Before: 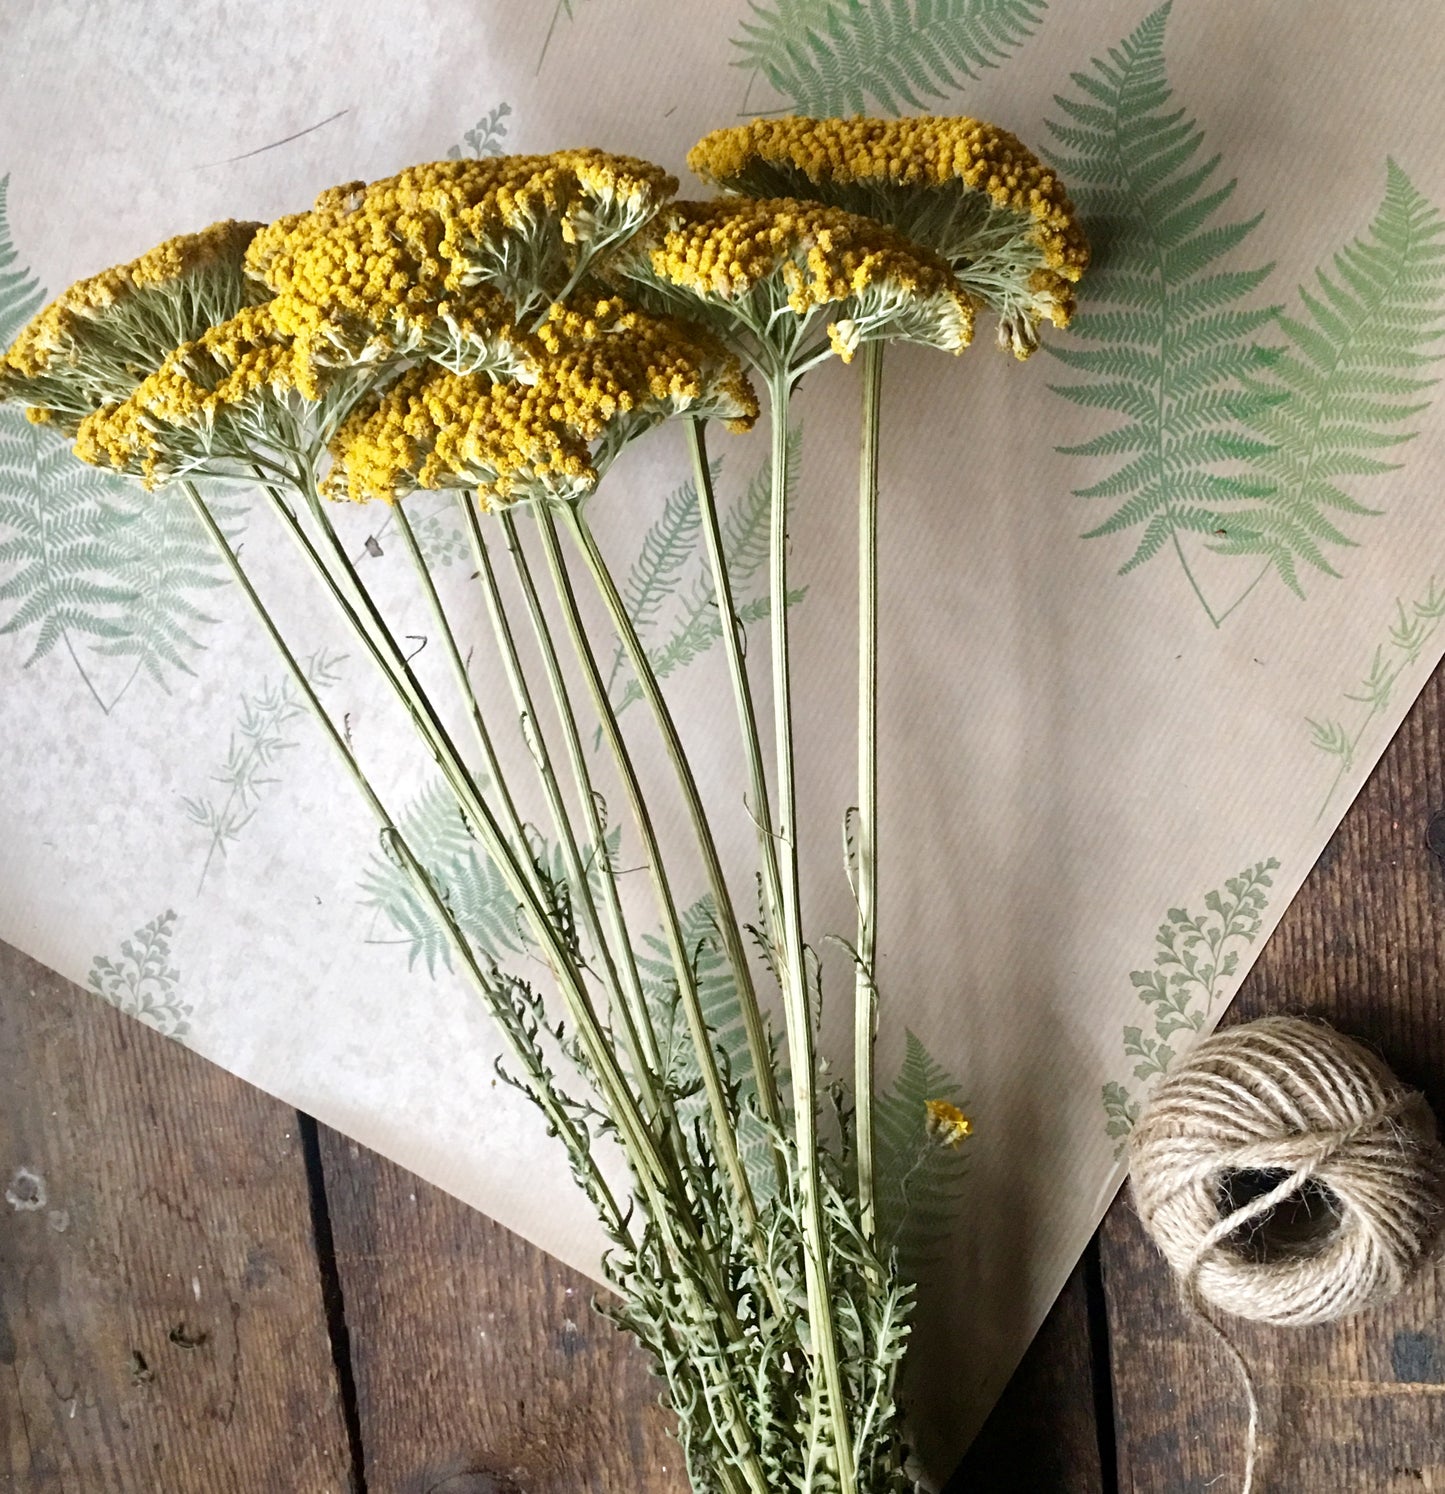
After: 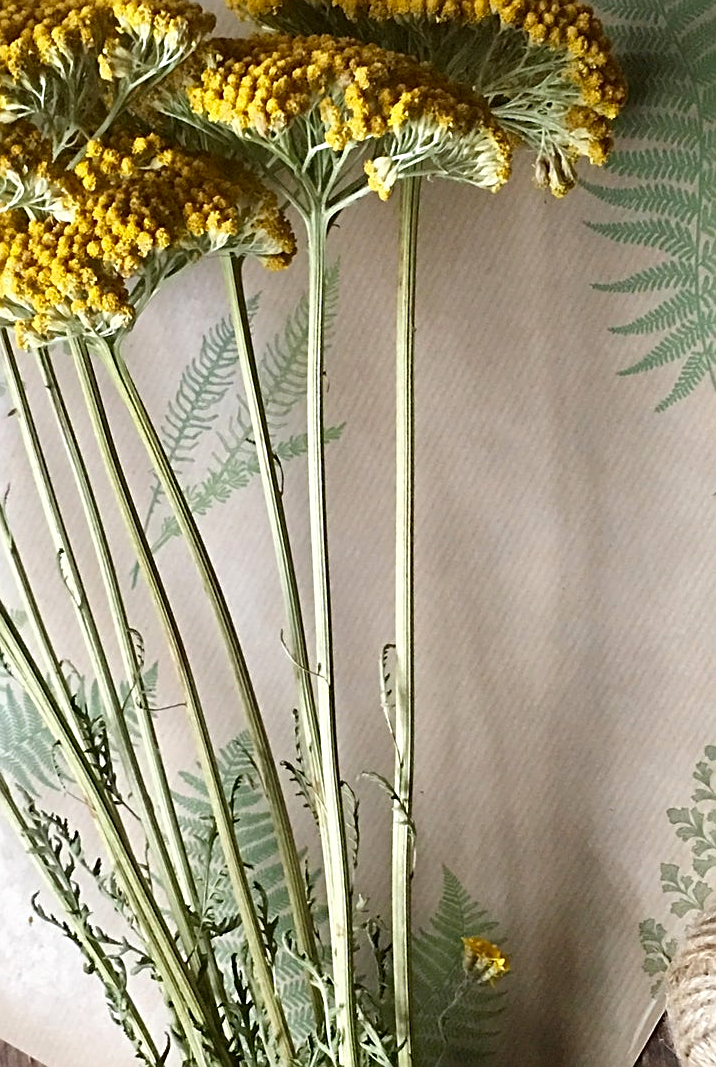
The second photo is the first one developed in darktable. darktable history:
sharpen: on, module defaults
contrast brightness saturation: saturation 0.1
crop: left 32.075%, top 10.976%, right 18.355%, bottom 17.596%
